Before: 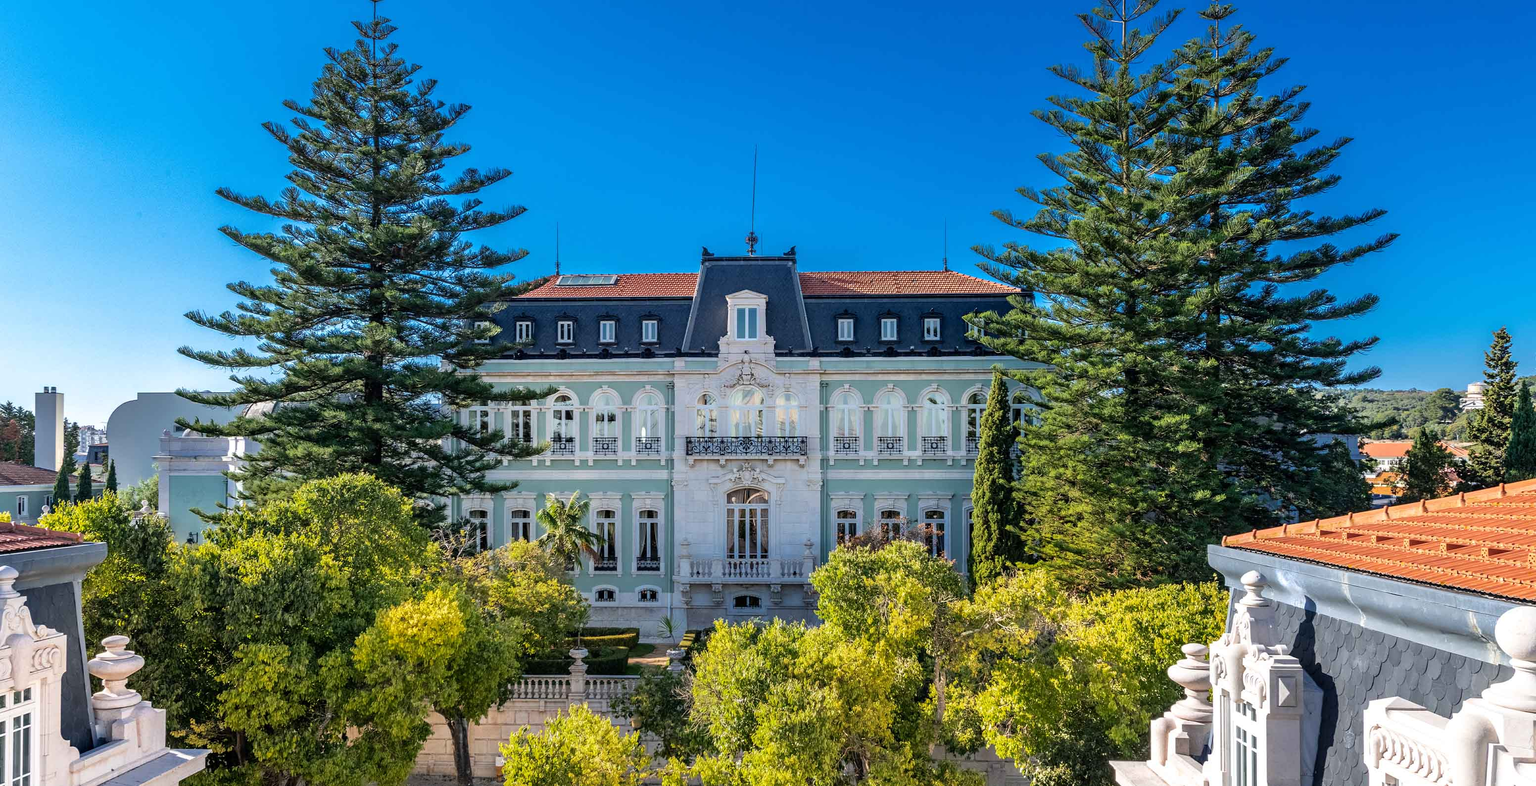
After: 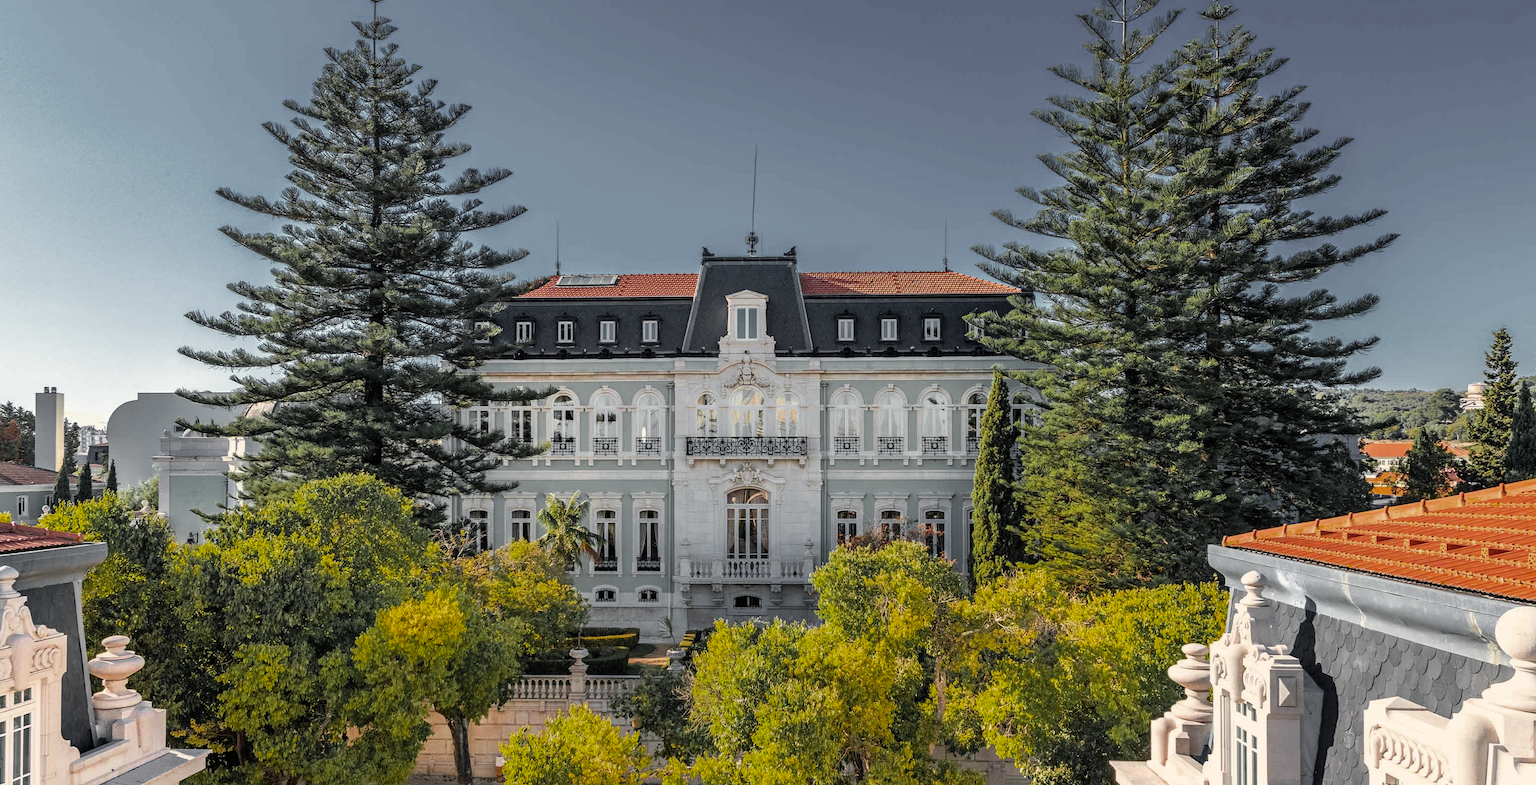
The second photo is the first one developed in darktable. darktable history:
white balance: red 1.045, blue 0.932
color zones: curves: ch0 [(0.004, 0.388) (0.125, 0.392) (0.25, 0.404) (0.375, 0.5) (0.5, 0.5) (0.625, 0.5) (0.75, 0.5) (0.875, 0.5)]; ch1 [(0, 0.5) (0.125, 0.5) (0.25, 0.5) (0.375, 0.124) (0.524, 0.124) (0.645, 0.128) (0.789, 0.132) (0.914, 0.096) (0.998, 0.068)]
